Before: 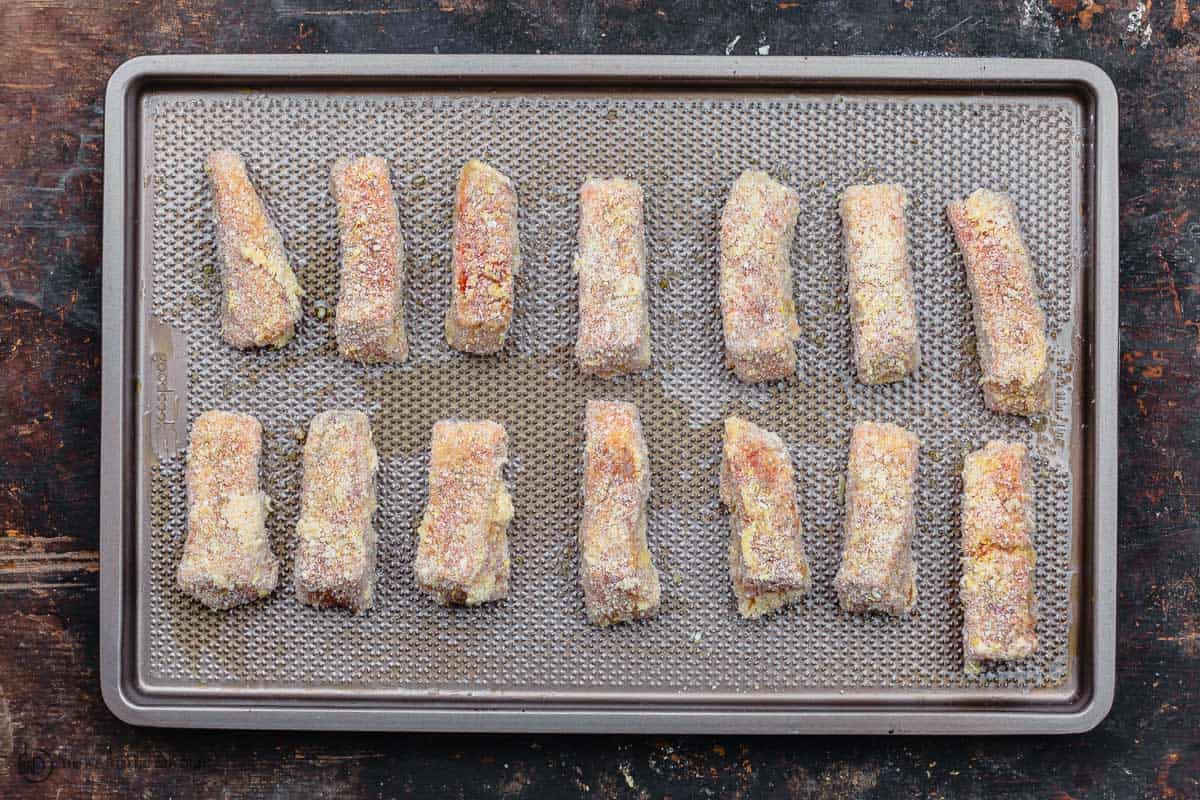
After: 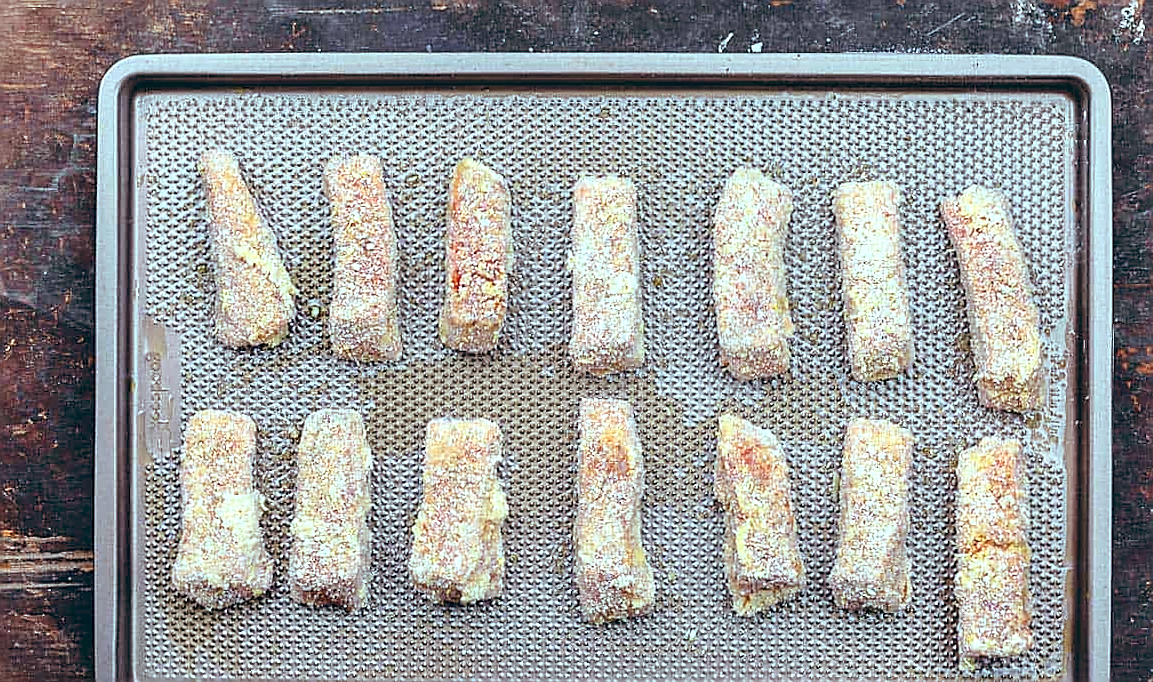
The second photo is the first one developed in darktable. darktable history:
crop and rotate: angle 0.2°, left 0.275%, right 3.127%, bottom 14.18%
exposure: black level correction 0.001, exposure 0.5 EV, compensate exposure bias true, compensate highlight preservation false
color balance: lift [1.003, 0.993, 1.001, 1.007], gamma [1.018, 1.072, 0.959, 0.928], gain [0.974, 0.873, 1.031, 1.127]
sharpen: radius 1.4, amount 1.25, threshold 0.7
